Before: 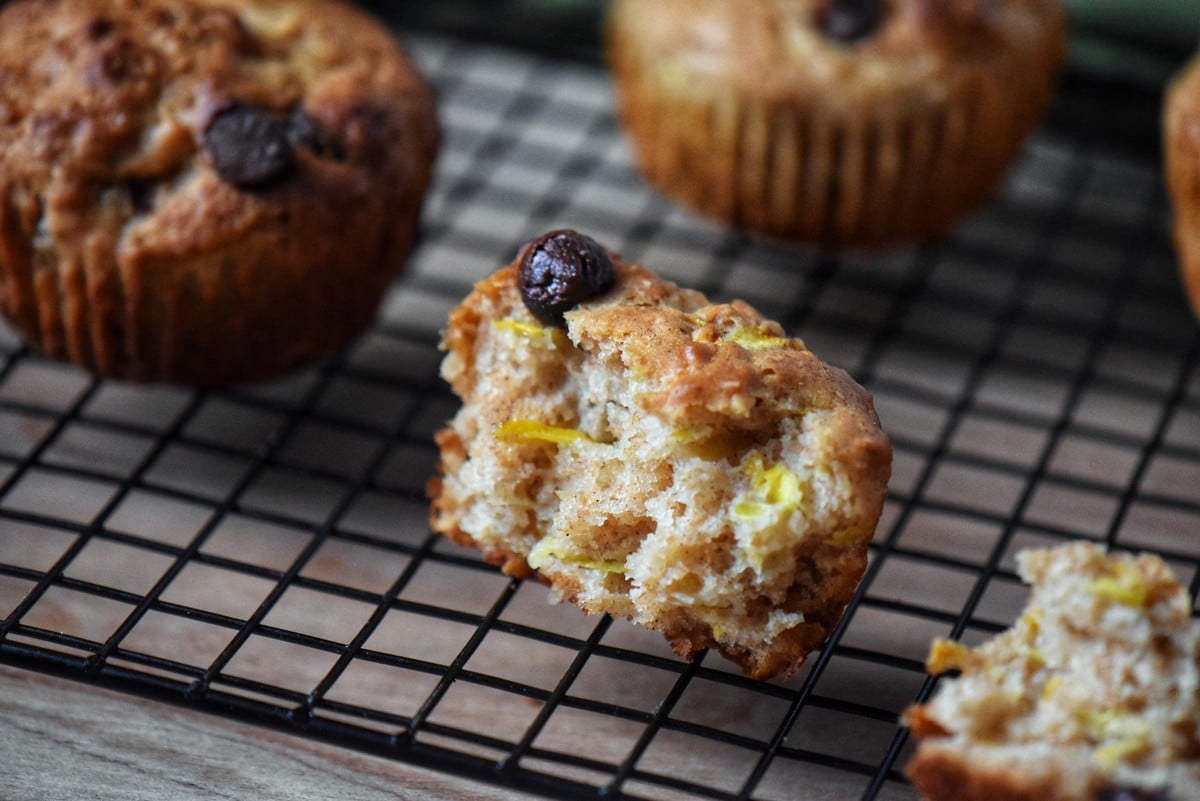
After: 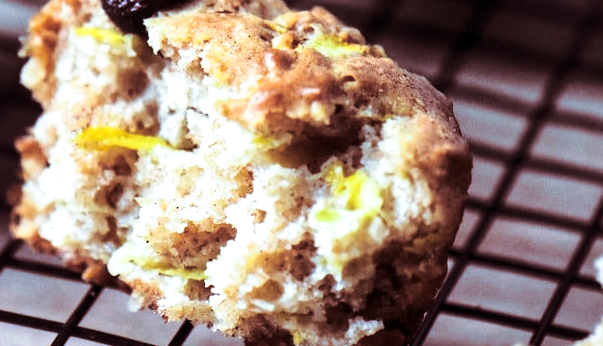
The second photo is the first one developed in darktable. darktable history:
tone equalizer: -8 EV -0.417 EV, -7 EV -0.389 EV, -6 EV -0.333 EV, -5 EV -0.222 EV, -3 EV 0.222 EV, -2 EV 0.333 EV, -1 EV 0.389 EV, +0 EV 0.417 EV, edges refinement/feathering 500, mask exposure compensation -1.57 EV, preserve details no
white balance: red 0.926, green 1.003, blue 1.133
crop: left 35.03%, top 36.625%, right 14.663%, bottom 20.057%
split-toning: shadows › hue 360°
base curve: curves: ch0 [(0, 0) (0.028, 0.03) (0.121, 0.232) (0.46, 0.748) (0.859, 0.968) (1, 1)]
local contrast: mode bilateral grid, contrast 20, coarseness 50, detail 130%, midtone range 0.2
